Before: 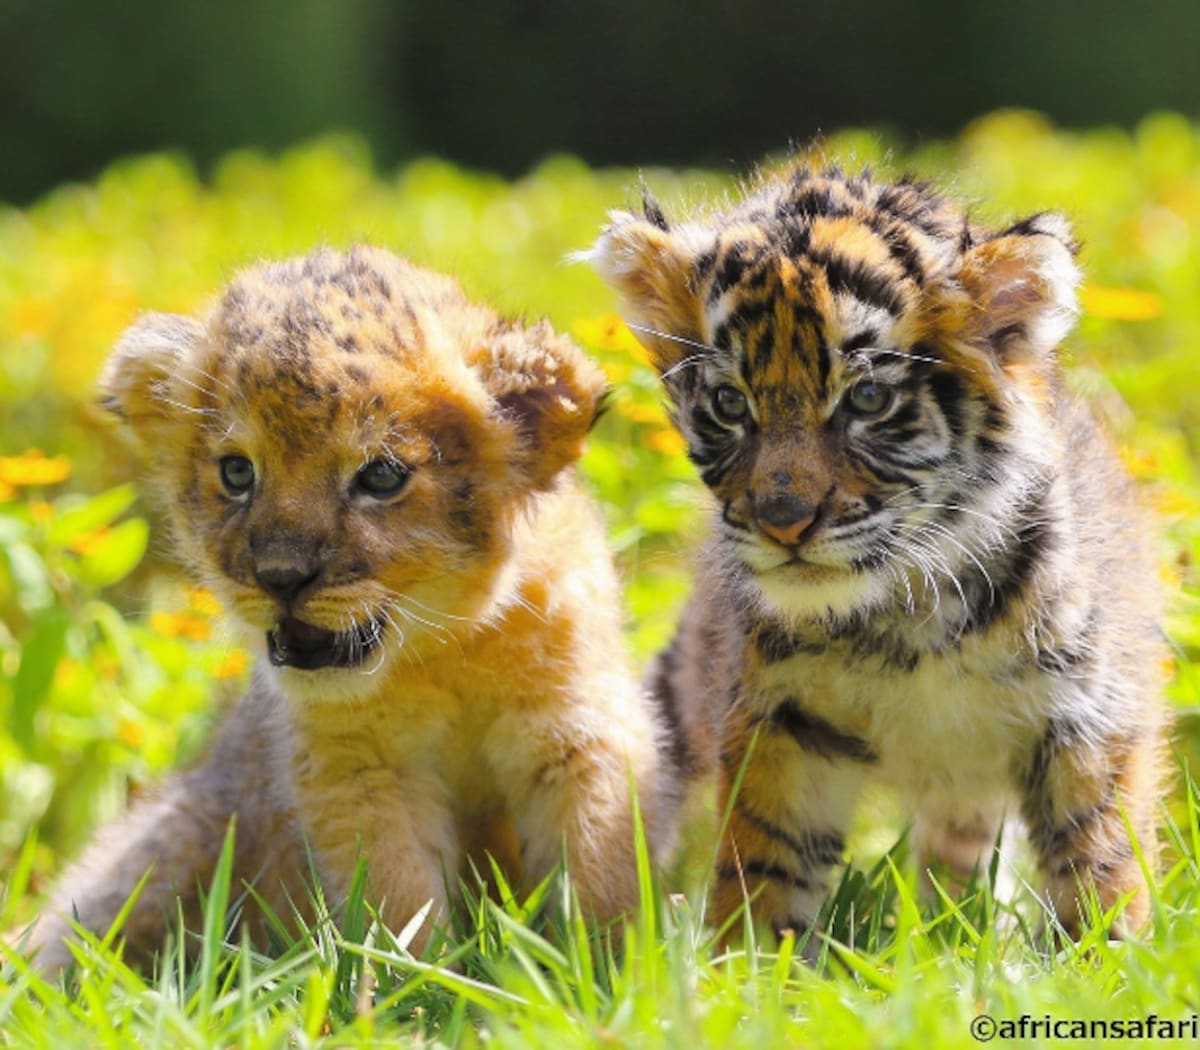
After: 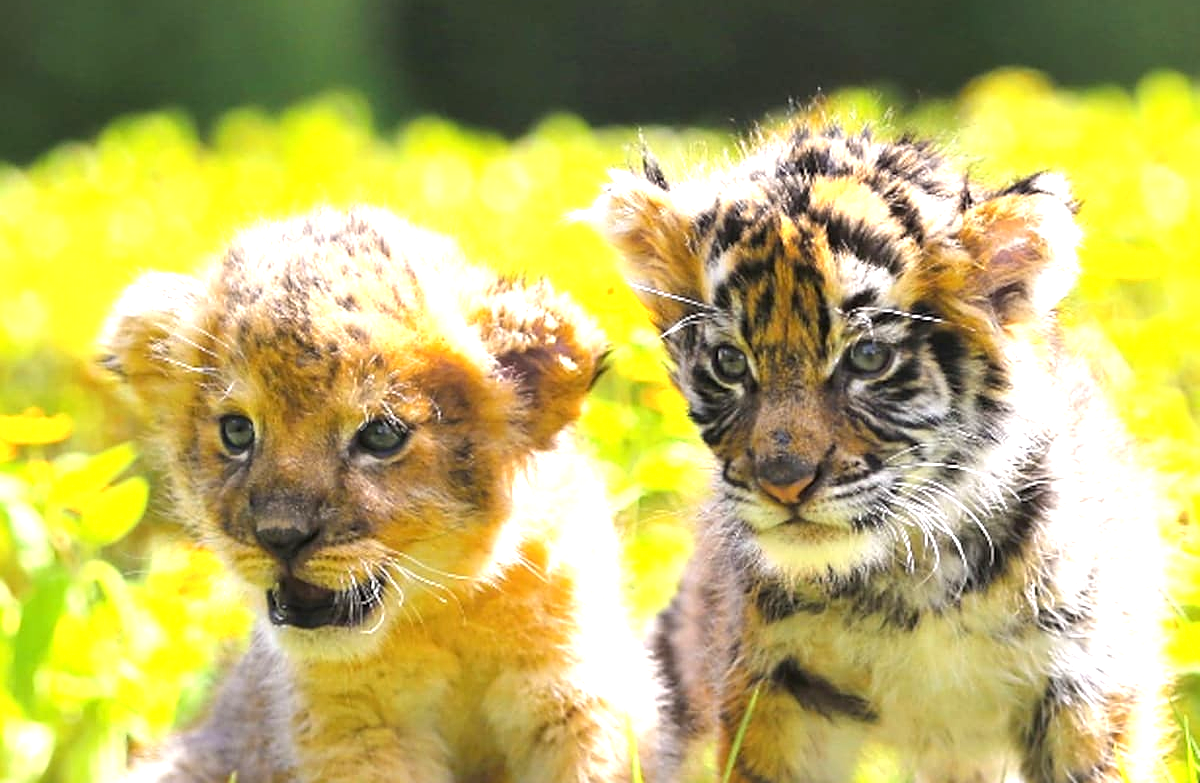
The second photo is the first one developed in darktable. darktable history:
exposure: black level correction 0, exposure 0.953 EV, compensate exposure bias true, compensate highlight preservation false
crop: top 3.966%, bottom 21.399%
sharpen: on, module defaults
